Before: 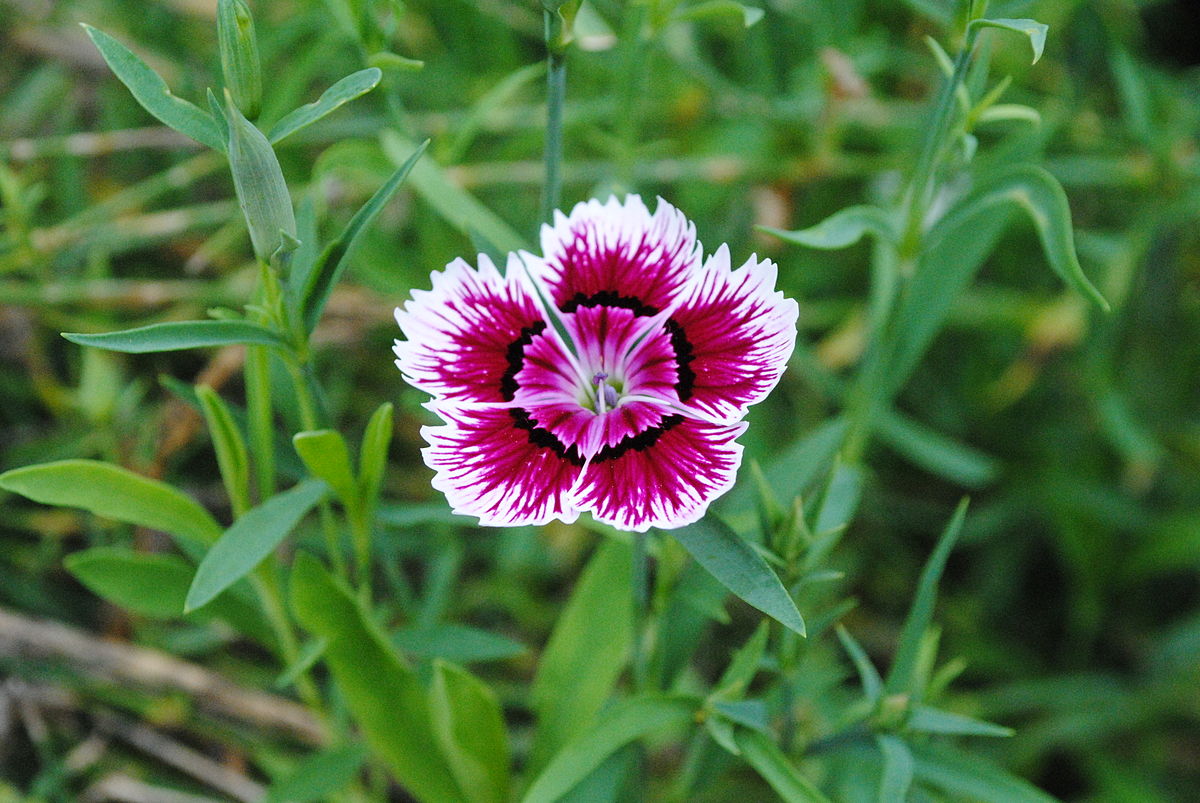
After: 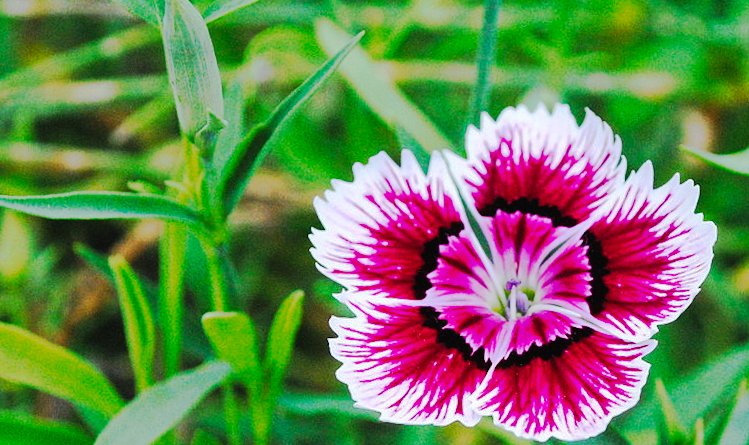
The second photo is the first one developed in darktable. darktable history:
tone curve: curves: ch0 [(0, 0) (0.003, 0.015) (0.011, 0.019) (0.025, 0.025) (0.044, 0.039) (0.069, 0.053) (0.1, 0.076) (0.136, 0.107) (0.177, 0.143) (0.224, 0.19) (0.277, 0.253) (0.335, 0.32) (0.399, 0.412) (0.468, 0.524) (0.543, 0.668) (0.623, 0.717) (0.709, 0.769) (0.801, 0.82) (0.898, 0.865) (1, 1)], preserve colors none
crop and rotate: angle -4.99°, left 2.122%, top 6.945%, right 27.566%, bottom 30.519%
